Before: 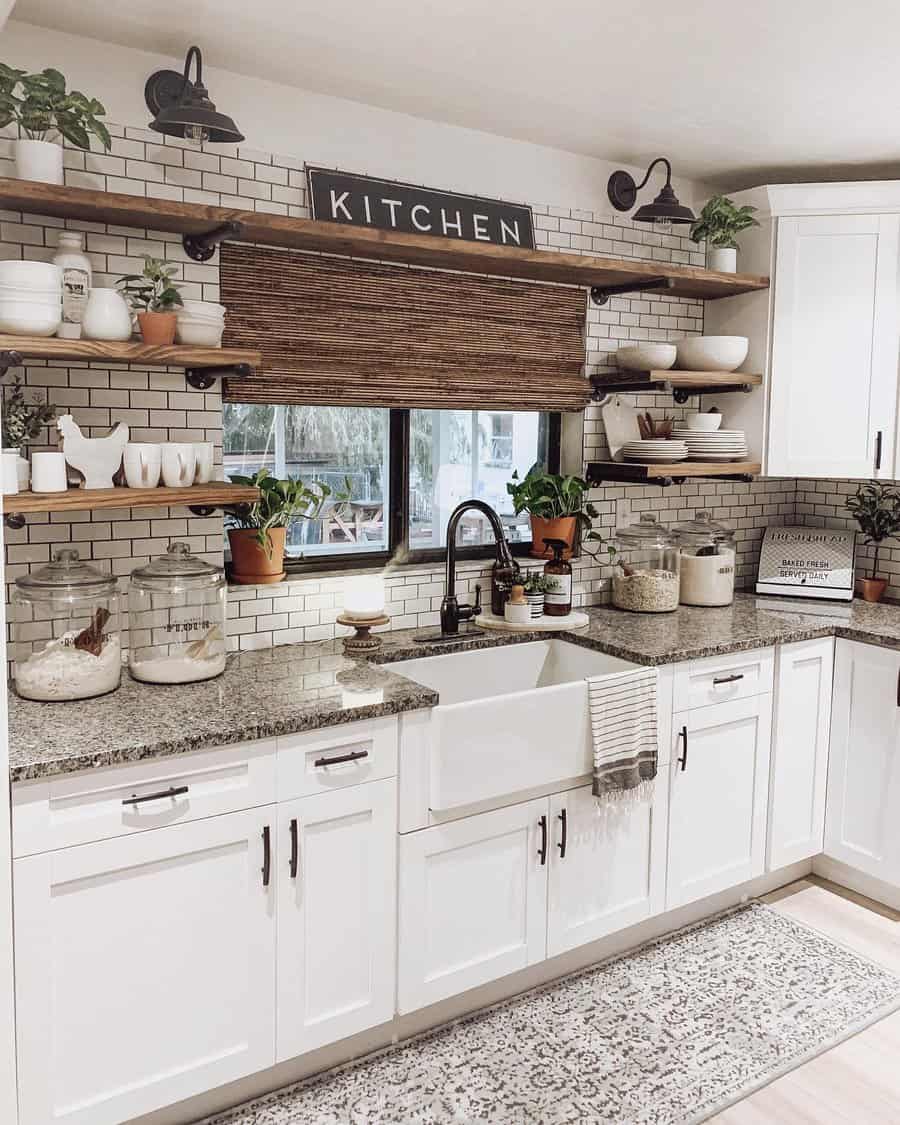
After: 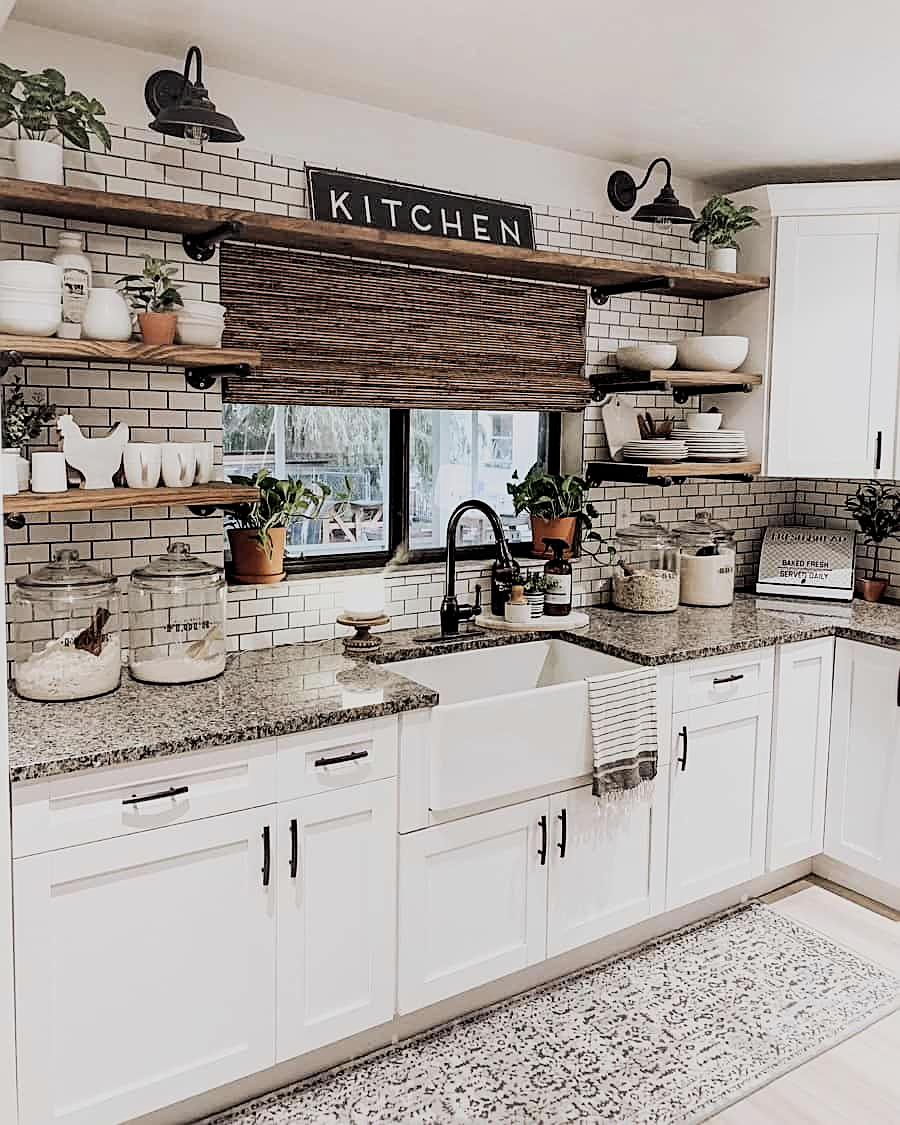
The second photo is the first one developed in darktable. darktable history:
filmic rgb: black relative exposure -5.02 EV, white relative exposure 3.97 EV, hardness 2.9, contrast 1.297, highlights saturation mix -11.49%, iterations of high-quality reconstruction 0
sharpen: on, module defaults
